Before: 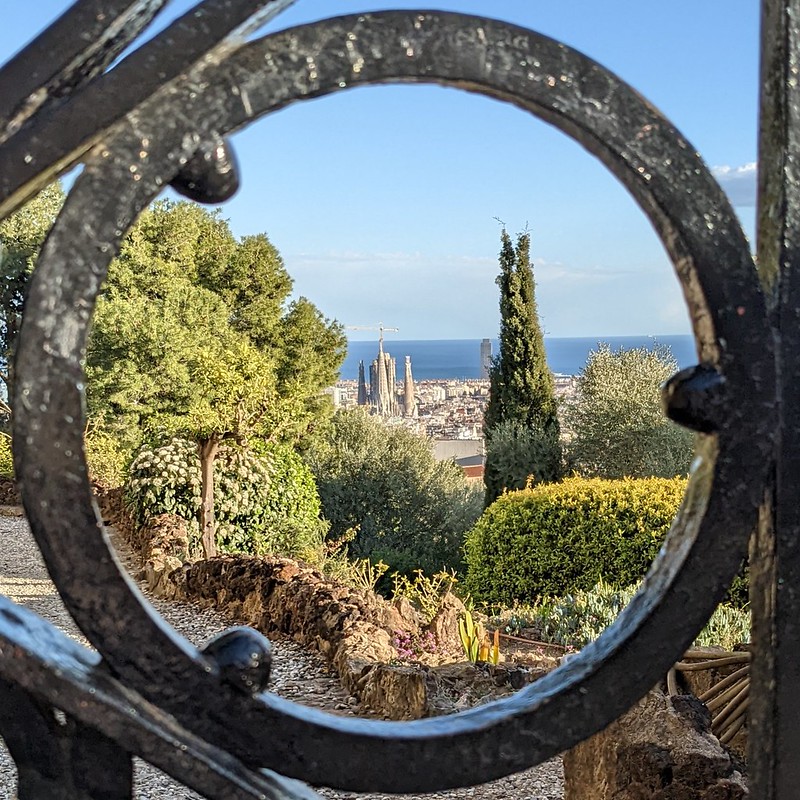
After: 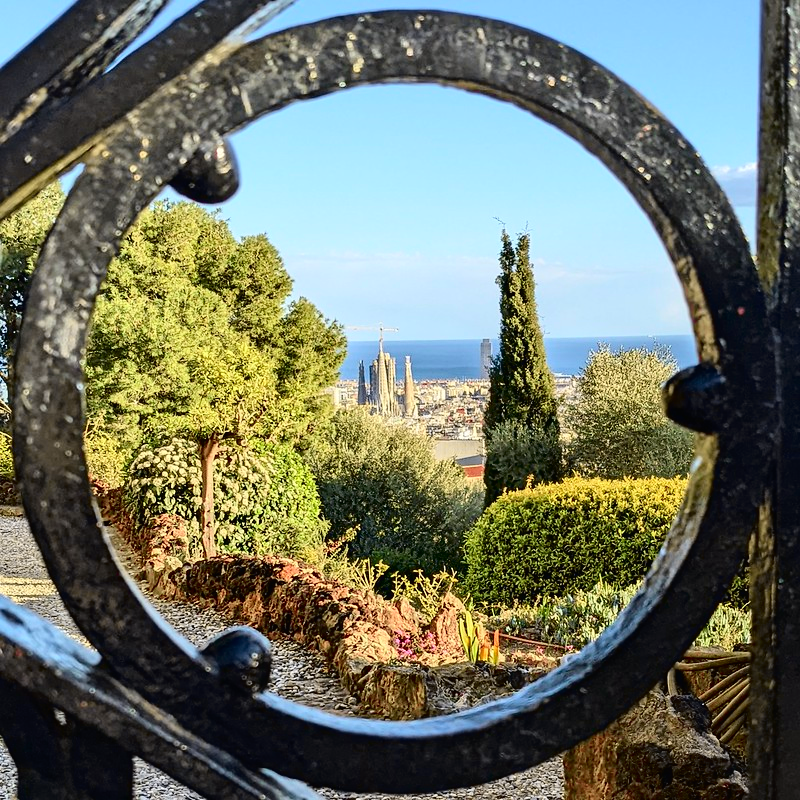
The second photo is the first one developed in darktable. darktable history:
tone curve: curves: ch0 [(0, 0.01) (0.133, 0.057) (0.338, 0.327) (0.494, 0.55) (0.726, 0.807) (1, 1)]; ch1 [(0, 0) (0.346, 0.324) (0.45, 0.431) (0.5, 0.5) (0.522, 0.517) (0.543, 0.578) (1, 1)]; ch2 [(0, 0) (0.44, 0.424) (0.501, 0.499) (0.564, 0.611) (0.622, 0.667) (0.707, 0.746) (1, 1)], color space Lab, independent channels, preserve colors none
